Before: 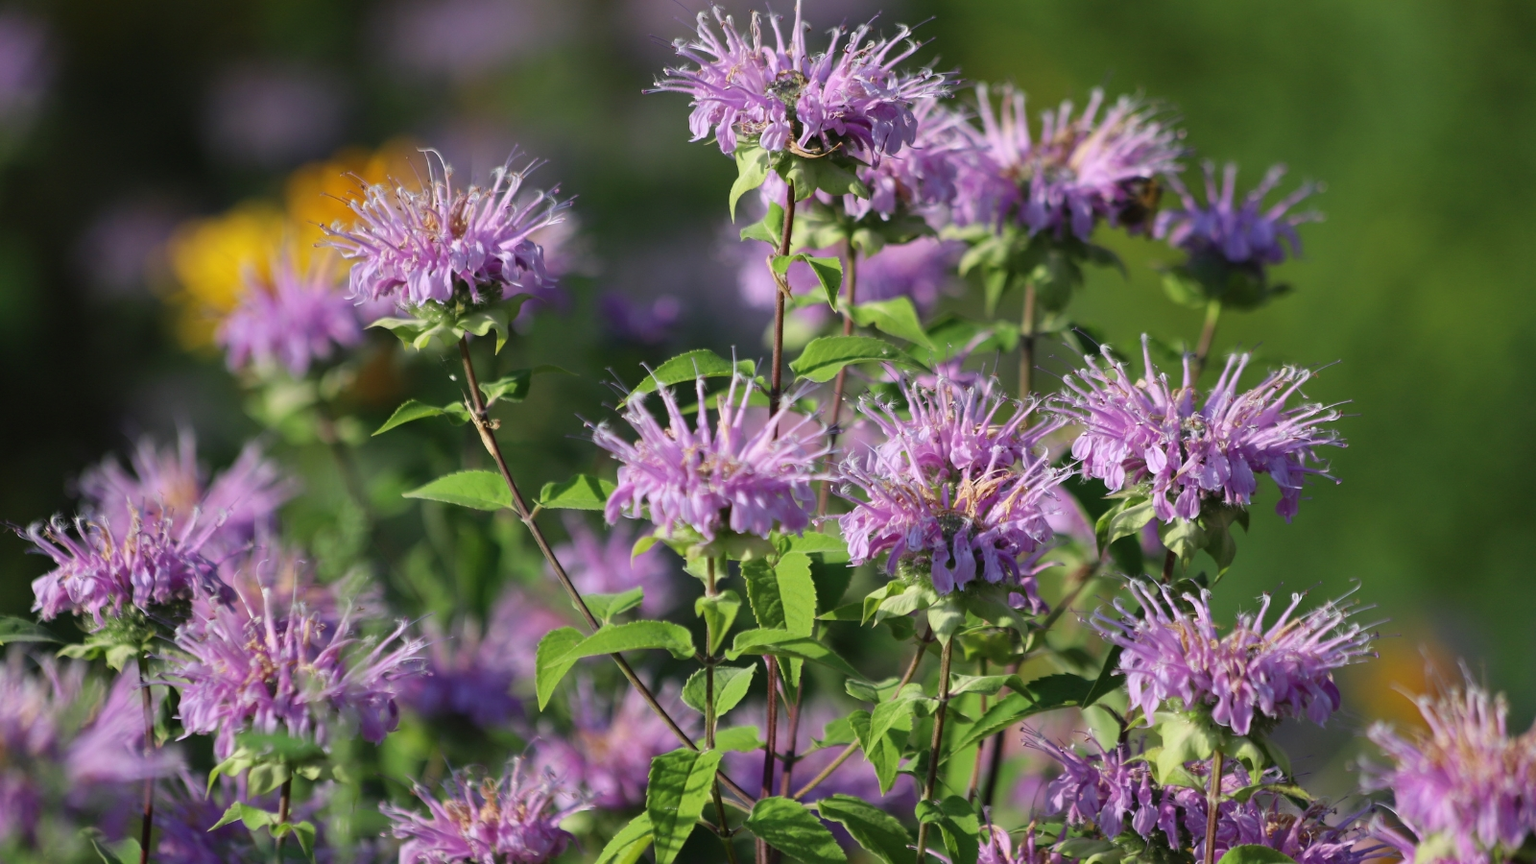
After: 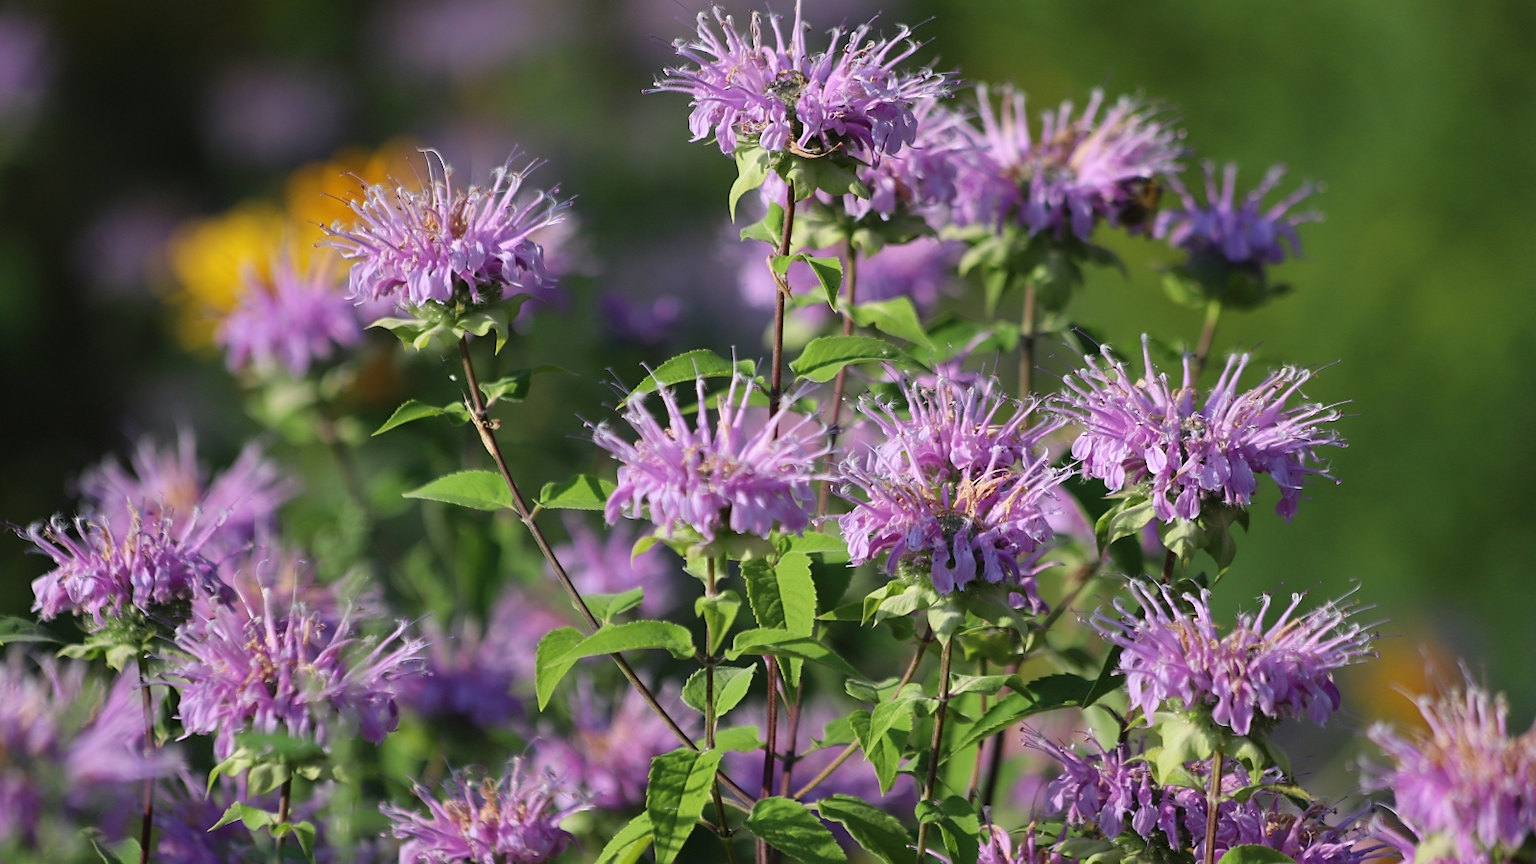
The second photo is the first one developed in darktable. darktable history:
white balance: red 1.009, blue 1.027
sharpen: radius 1.559, amount 0.373, threshold 1.271
